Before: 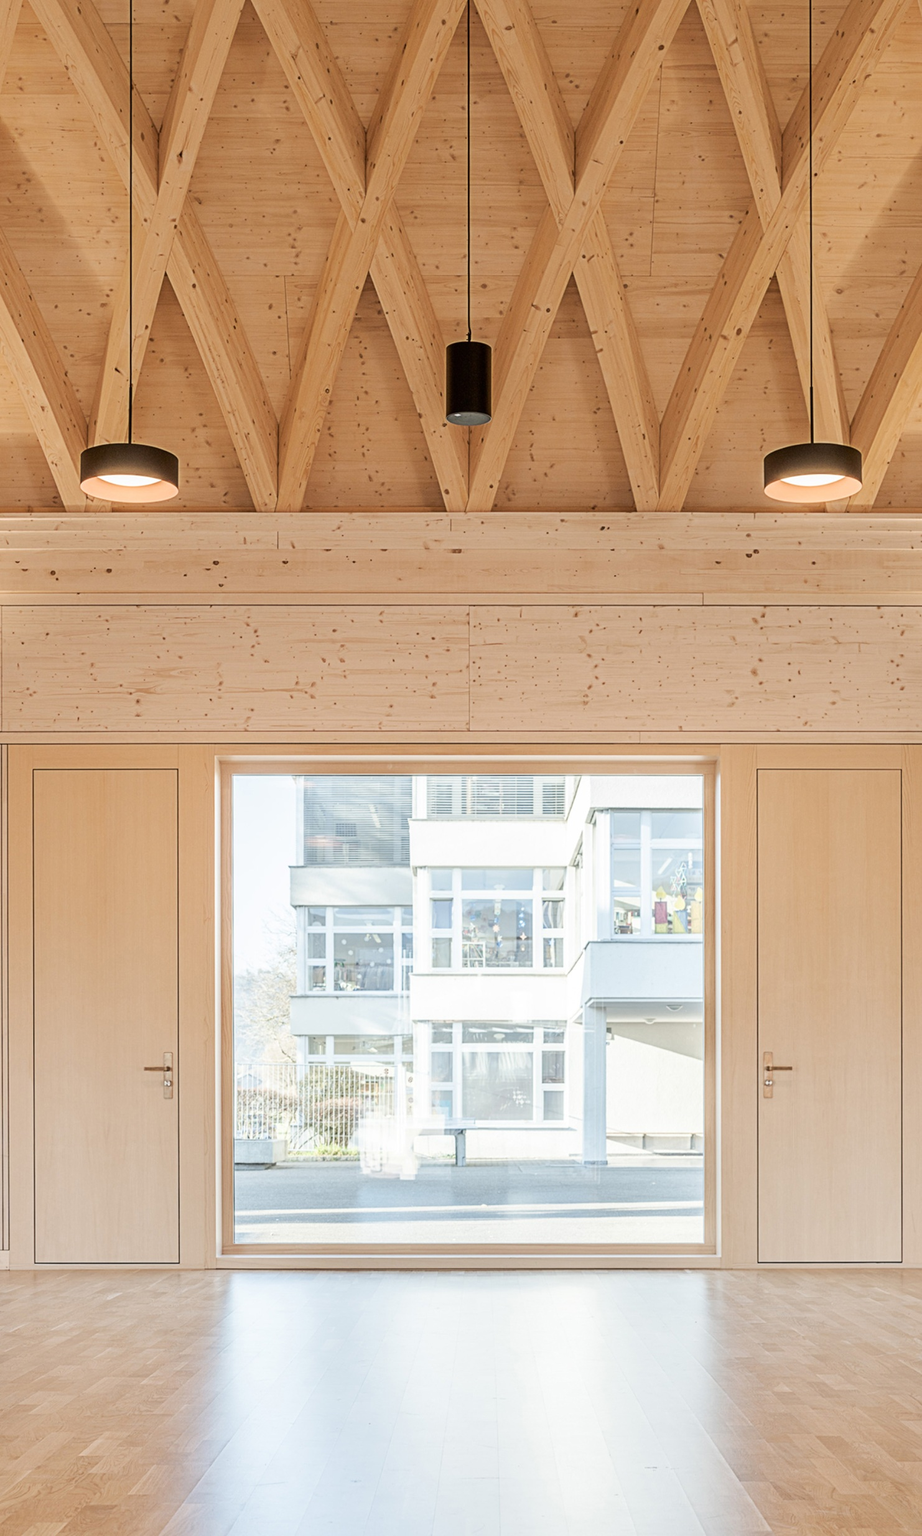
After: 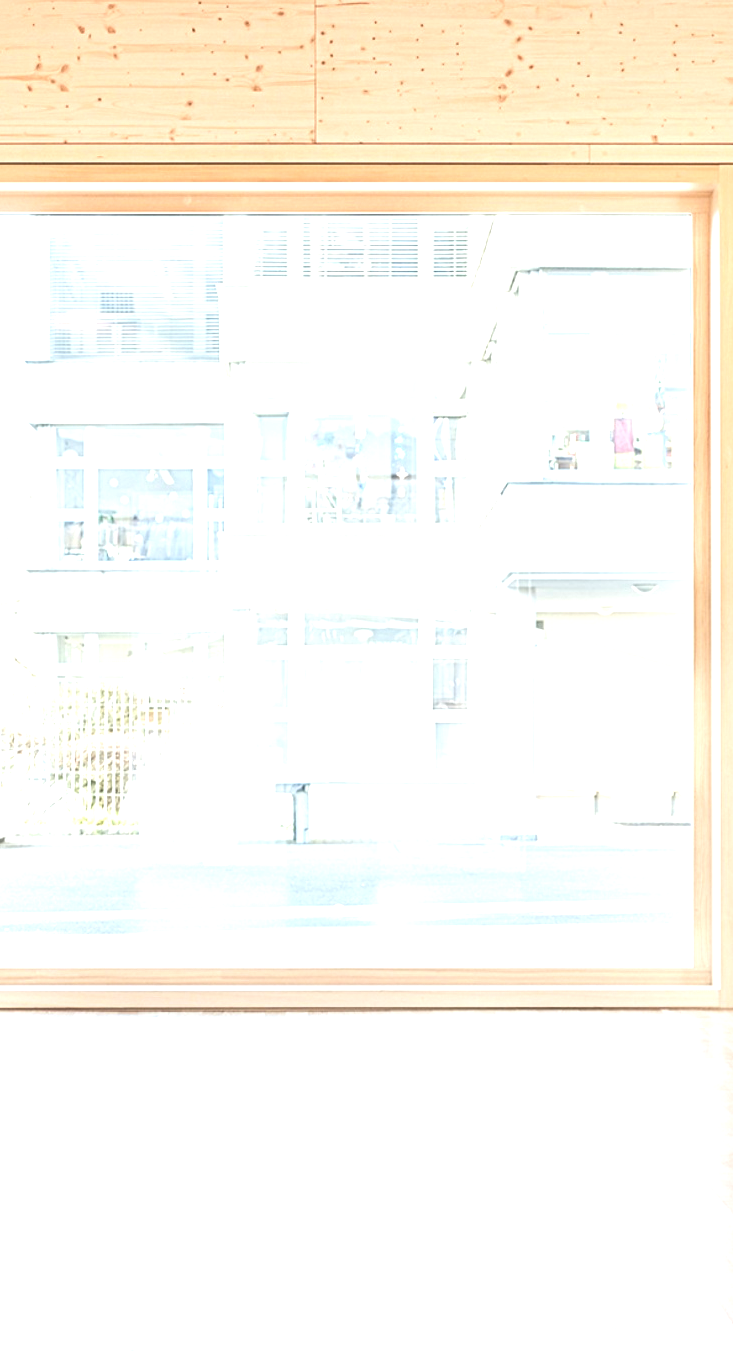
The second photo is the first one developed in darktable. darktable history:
crop: left 29.672%, top 41.786%, right 20.851%, bottom 3.487%
tone equalizer: on, module defaults
exposure: exposure 1 EV, compensate highlight preservation false
